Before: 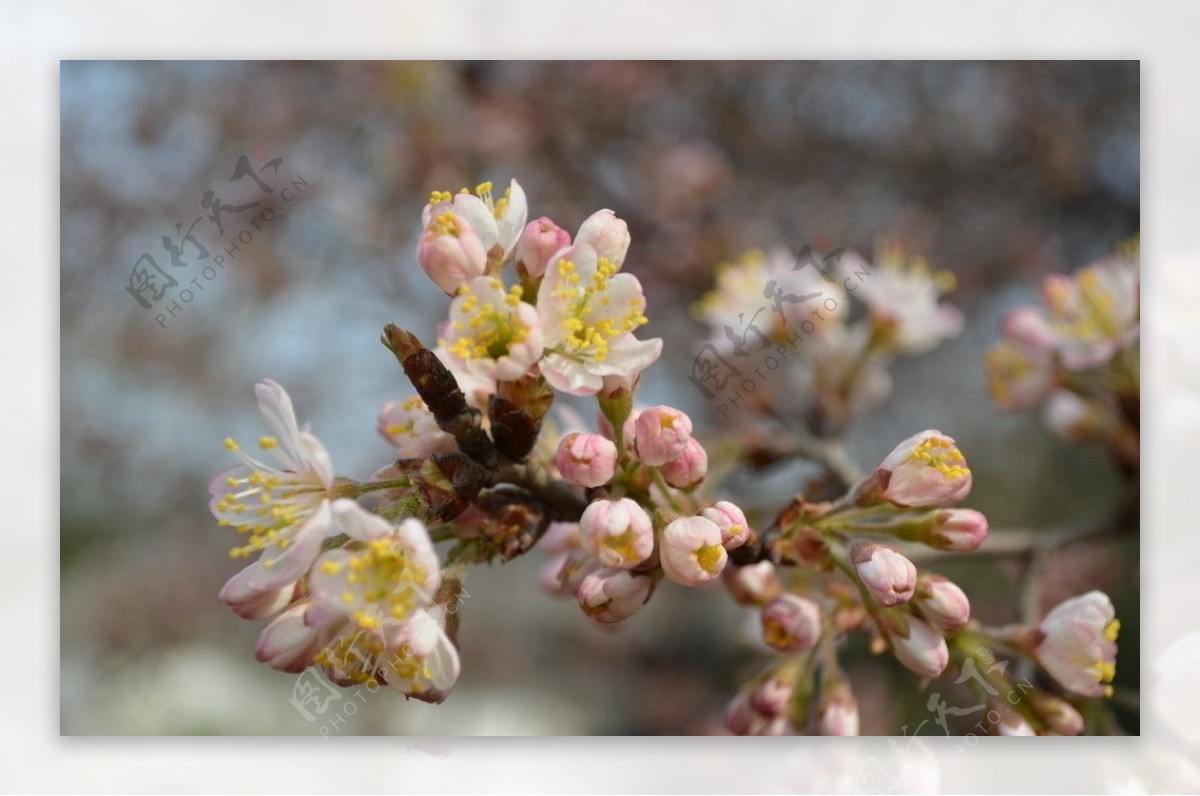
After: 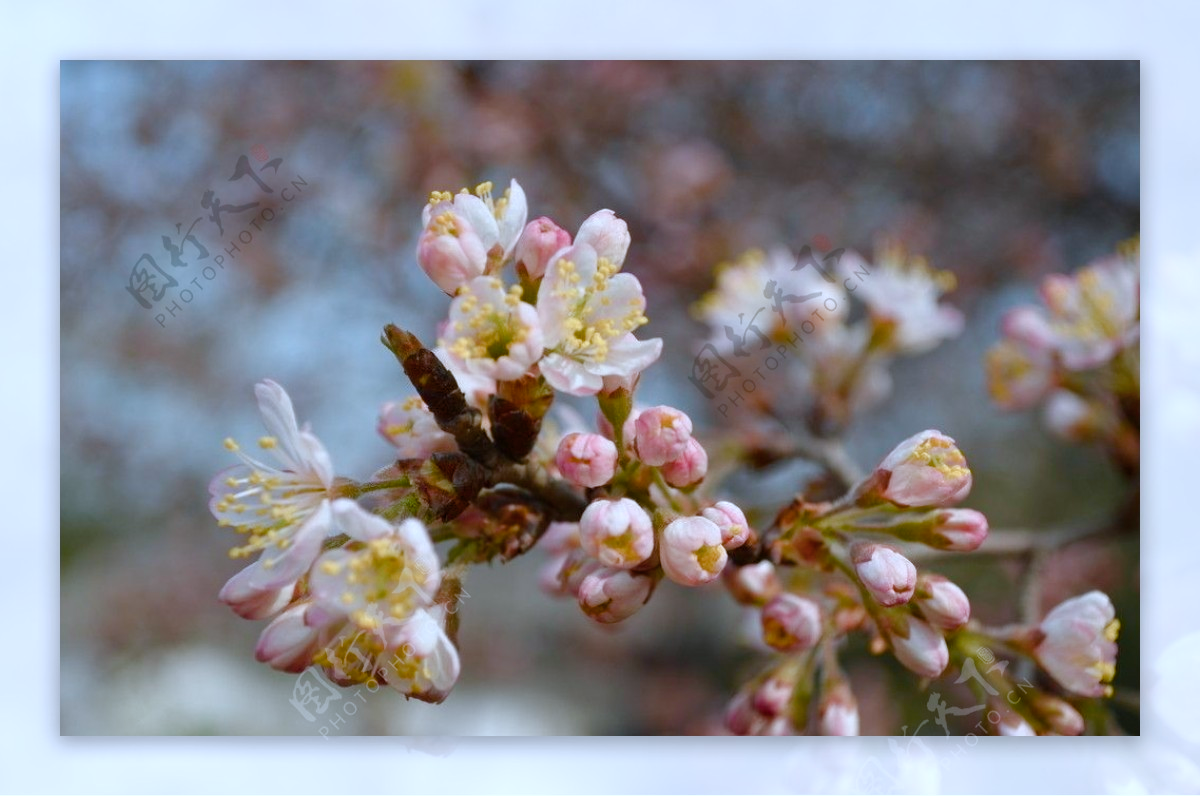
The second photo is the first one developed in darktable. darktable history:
color correction: highlights a* -1.86, highlights b* -18.29
tone equalizer: on, module defaults
color balance rgb: perceptual saturation grading › global saturation -0.027%, perceptual saturation grading › highlights -29.546%, perceptual saturation grading › mid-tones 29.149%, perceptual saturation grading › shadows 59.092%
